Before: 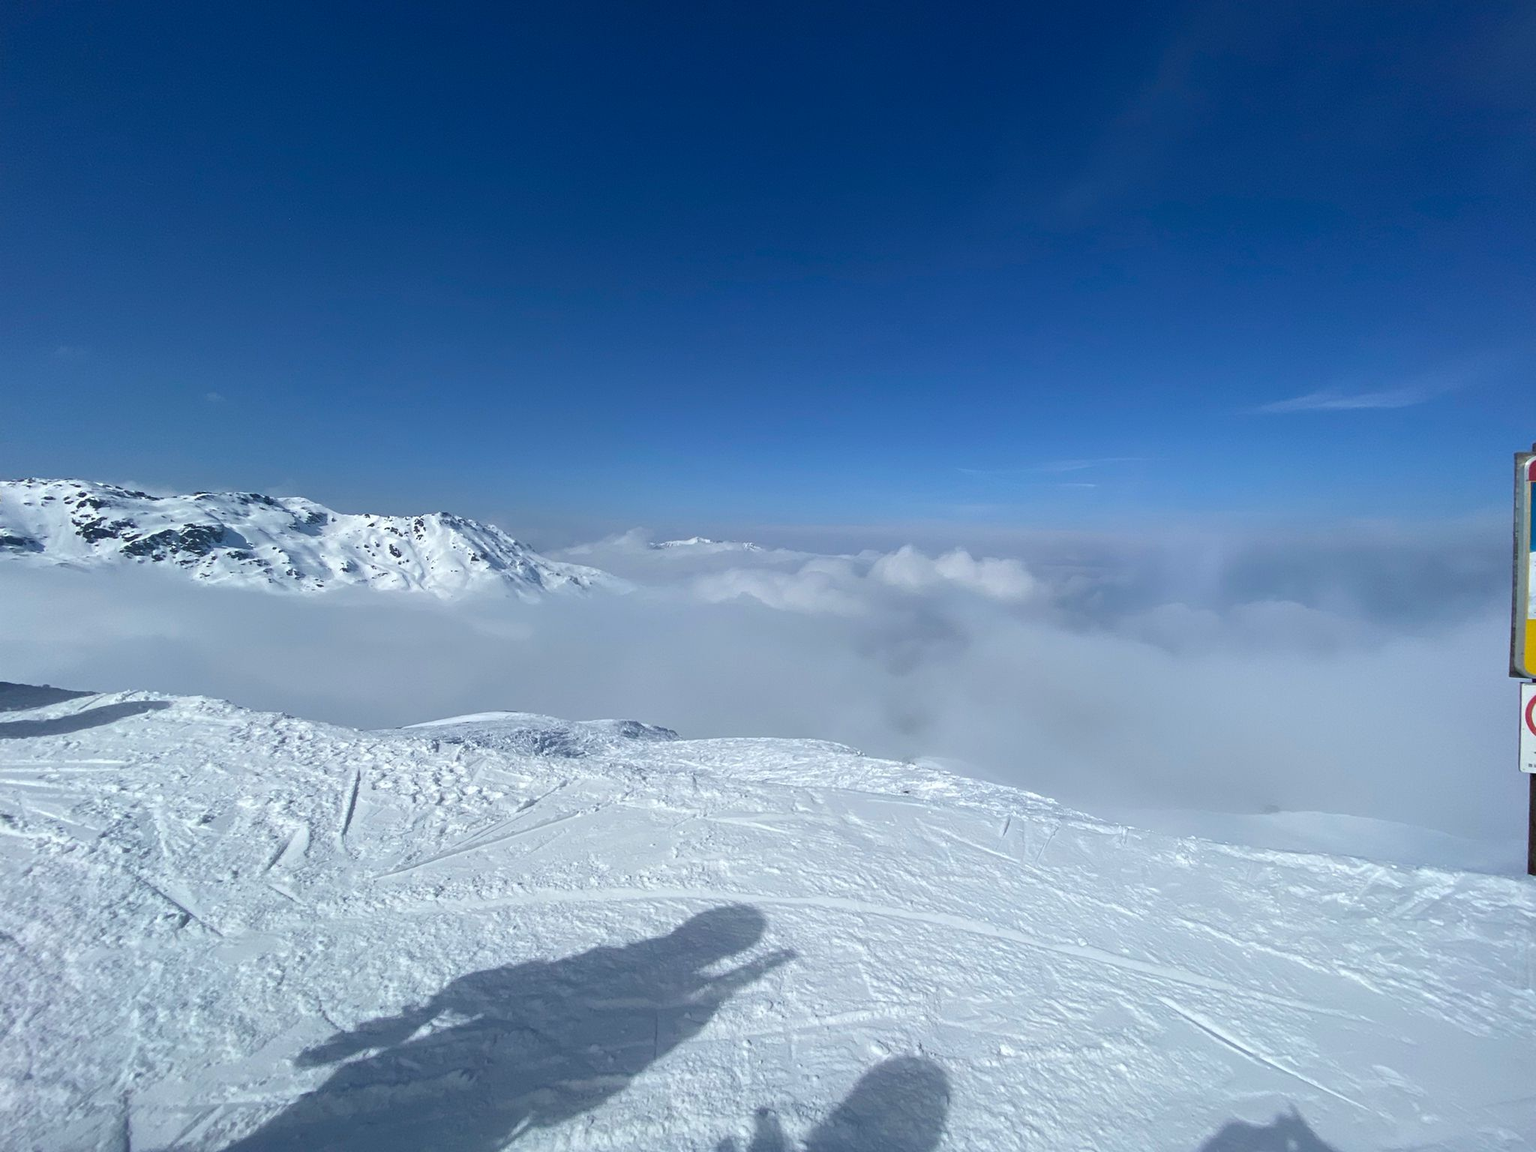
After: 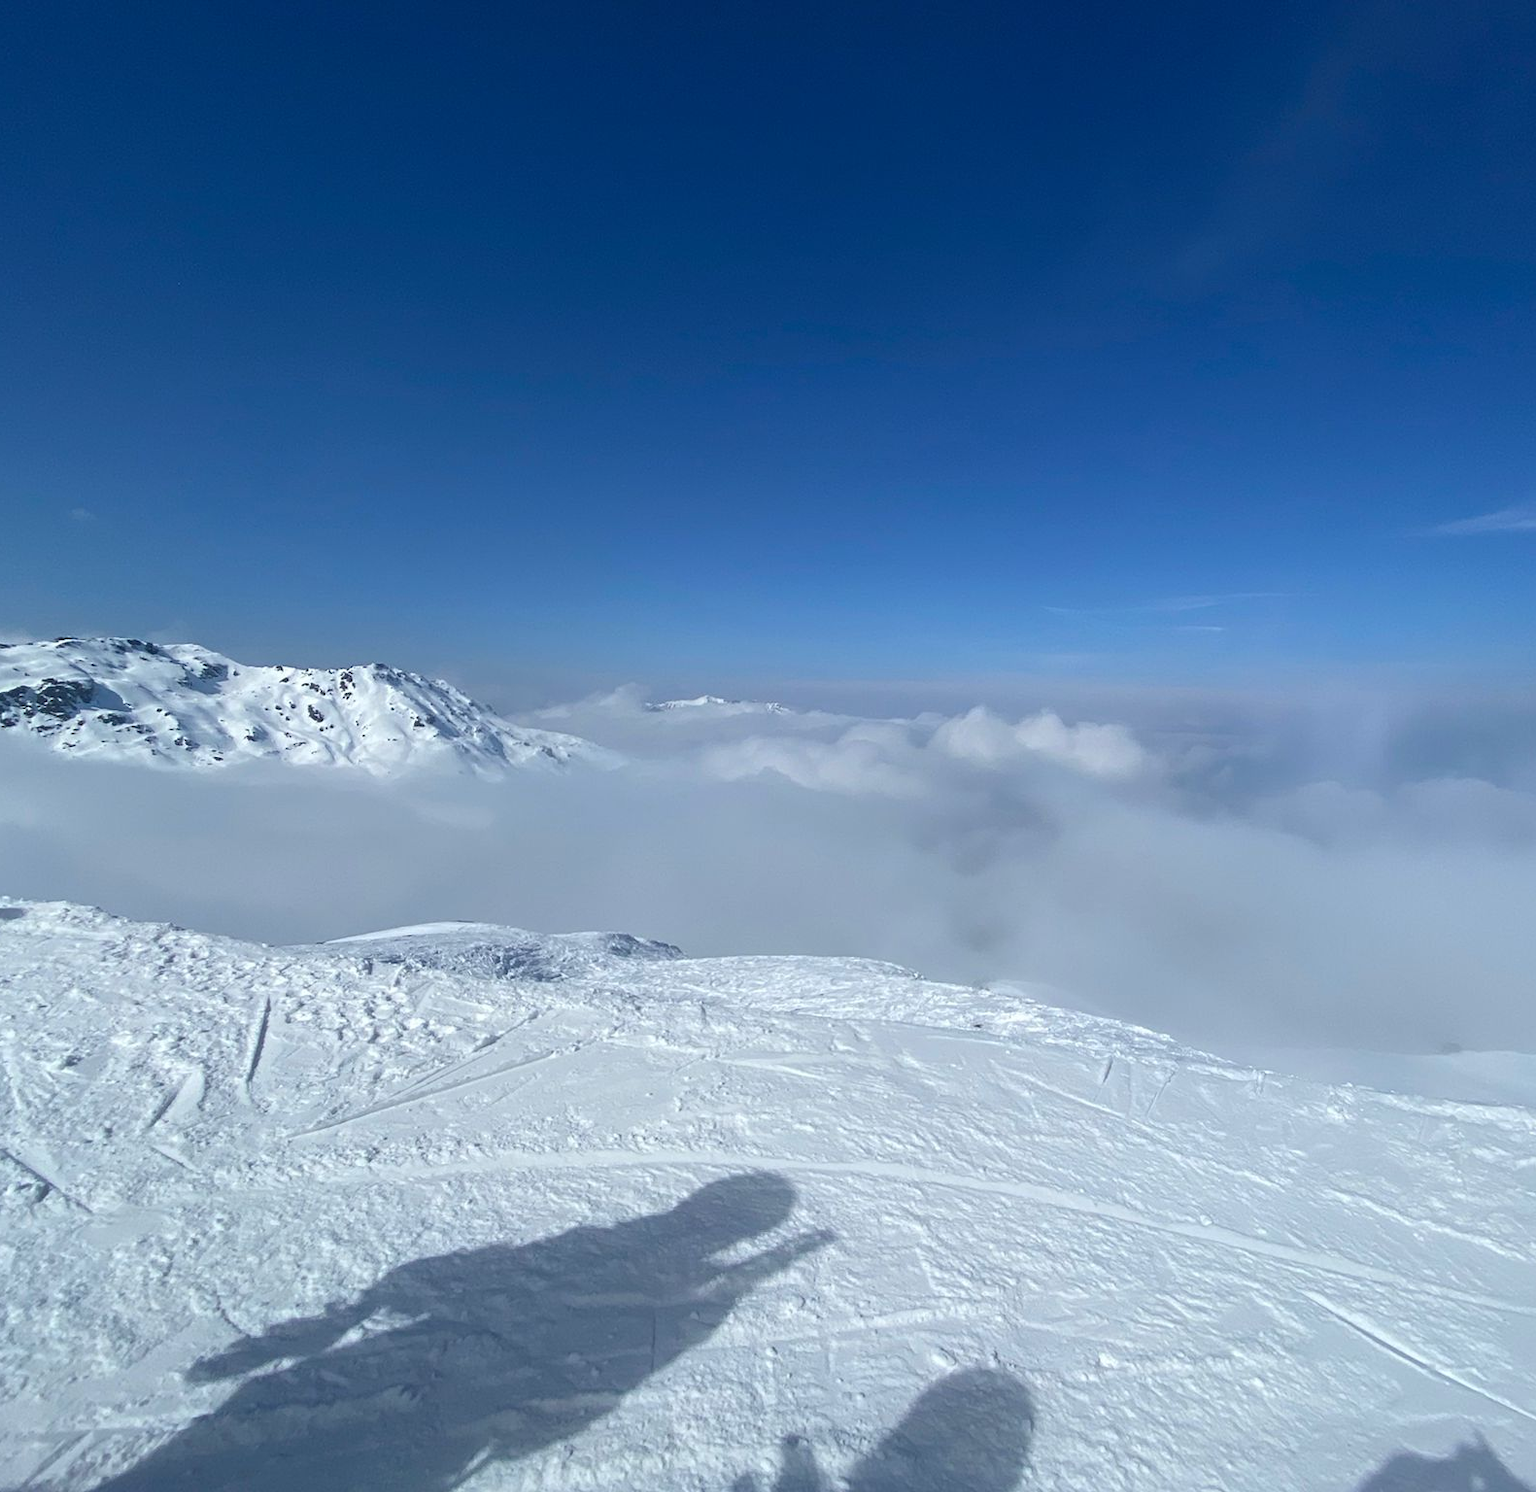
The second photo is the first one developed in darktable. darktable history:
exposure: compensate highlight preservation false
crop: left 9.898%, right 12.897%
